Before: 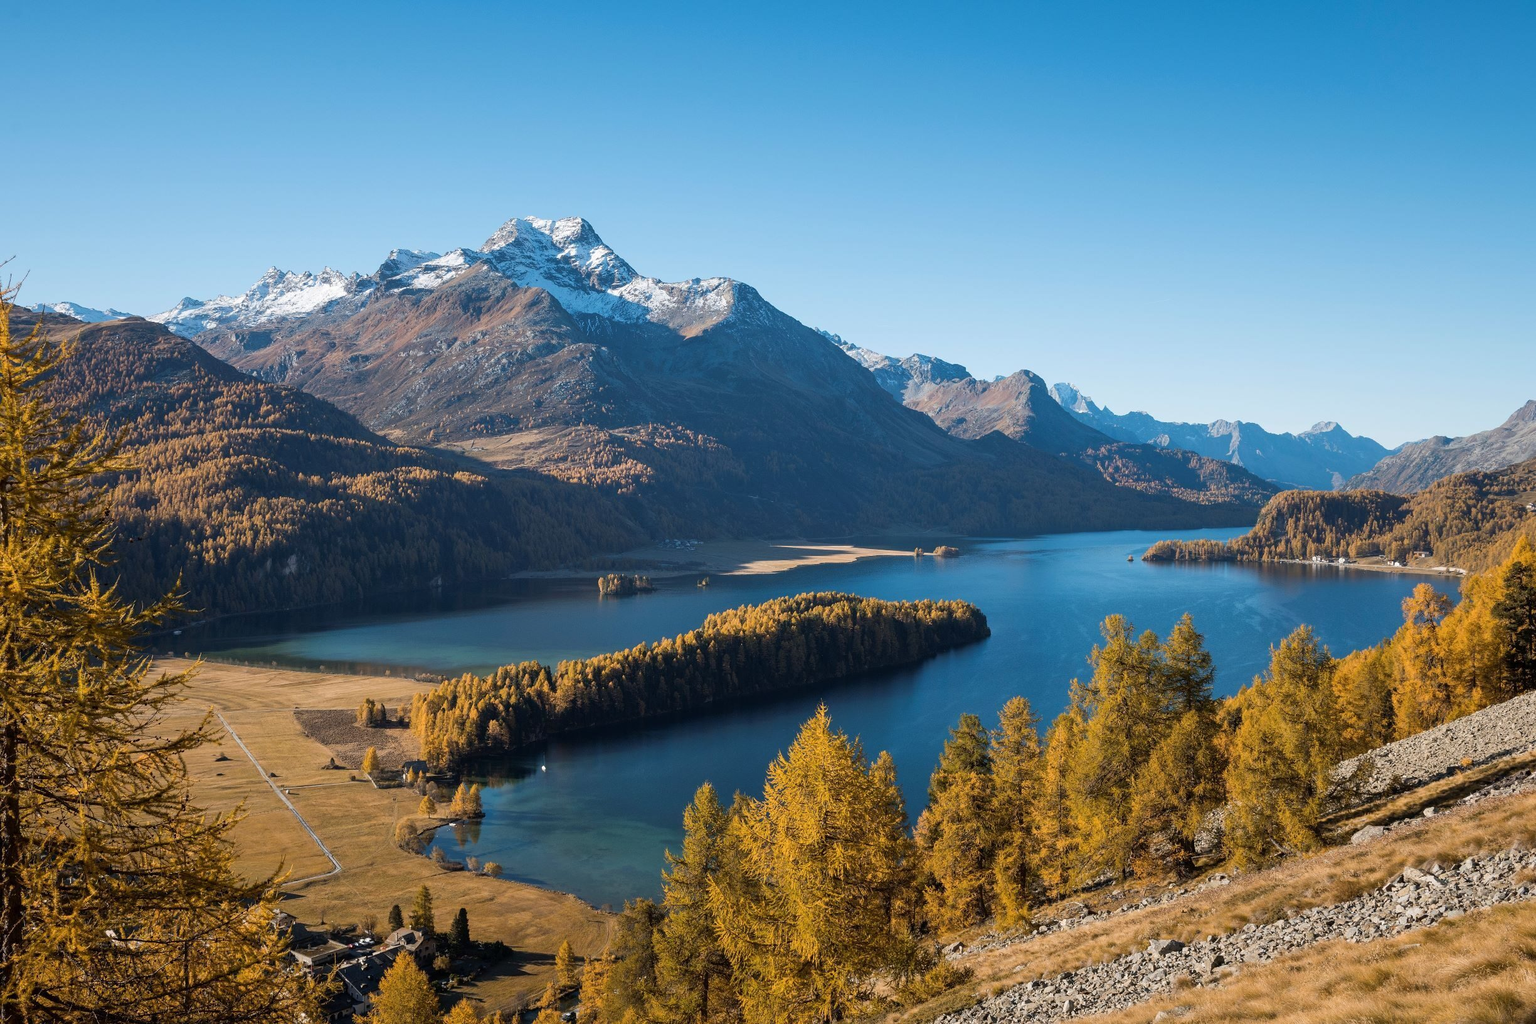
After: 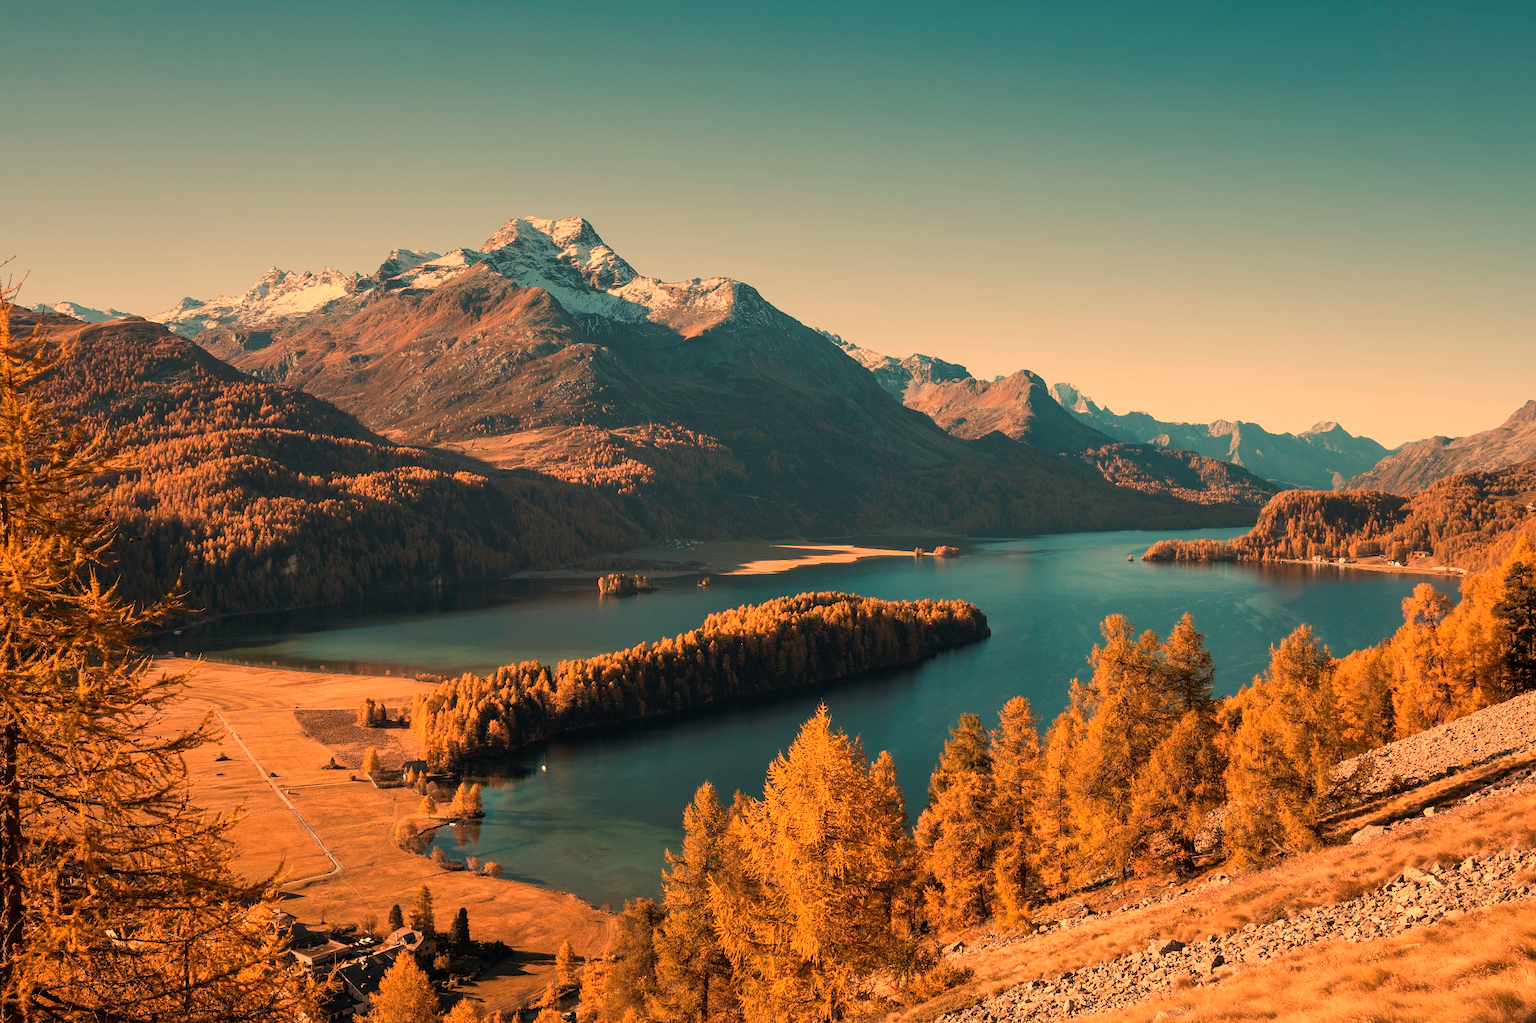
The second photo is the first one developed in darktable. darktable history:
graduated density: on, module defaults
white balance: red 1.467, blue 0.684
